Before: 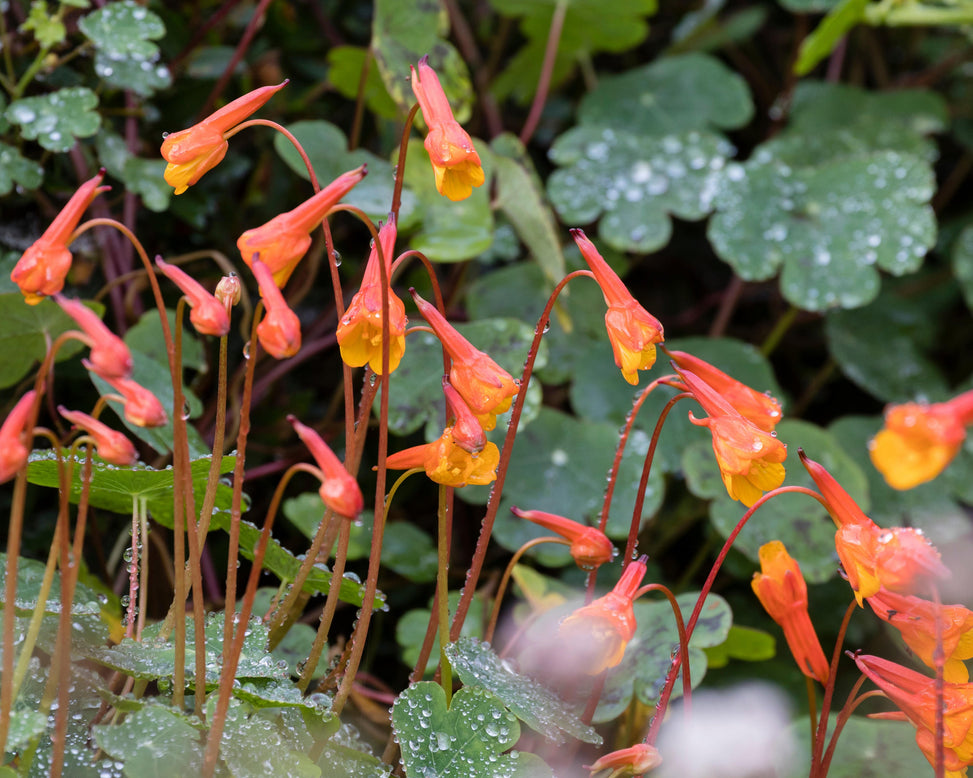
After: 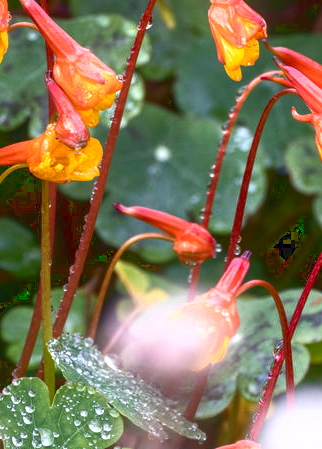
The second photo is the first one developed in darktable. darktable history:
crop: left 40.878%, top 39.176%, right 25.993%, bottom 3.081%
tone curve: curves: ch0 [(0, 0.081) (0.483, 0.453) (0.881, 0.992)]
contrast brightness saturation: contrast 0.13, brightness -0.05, saturation 0.16
local contrast: on, module defaults
exposure: exposure 0.2 EV, compensate highlight preservation false
bloom: size 5%, threshold 95%, strength 15%
